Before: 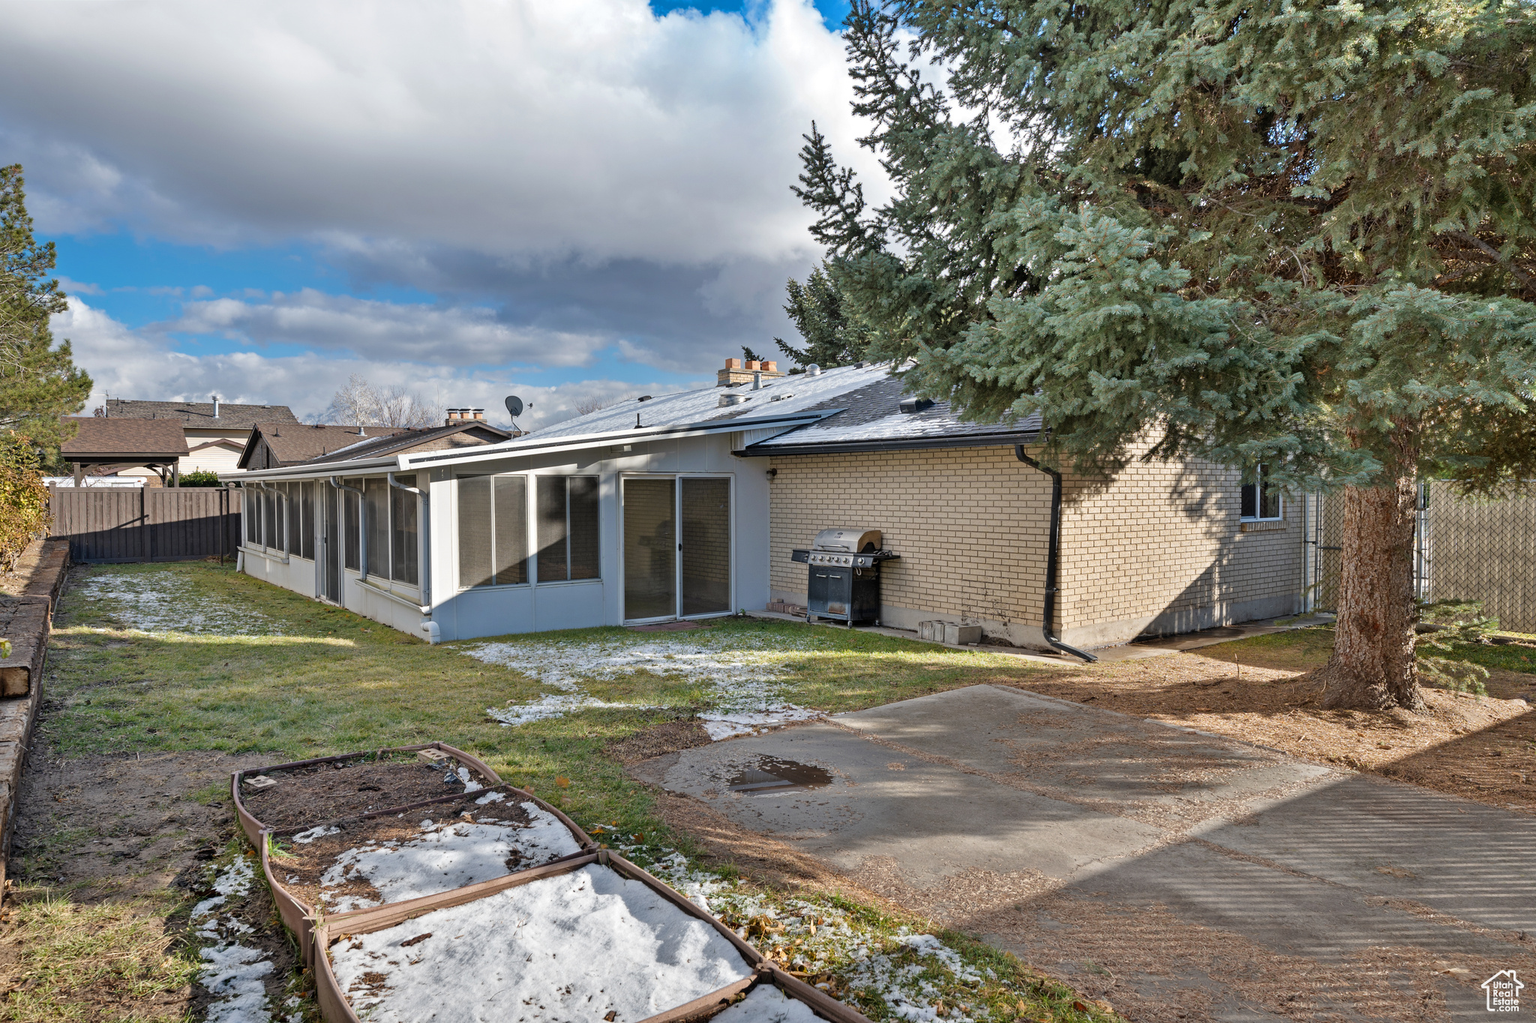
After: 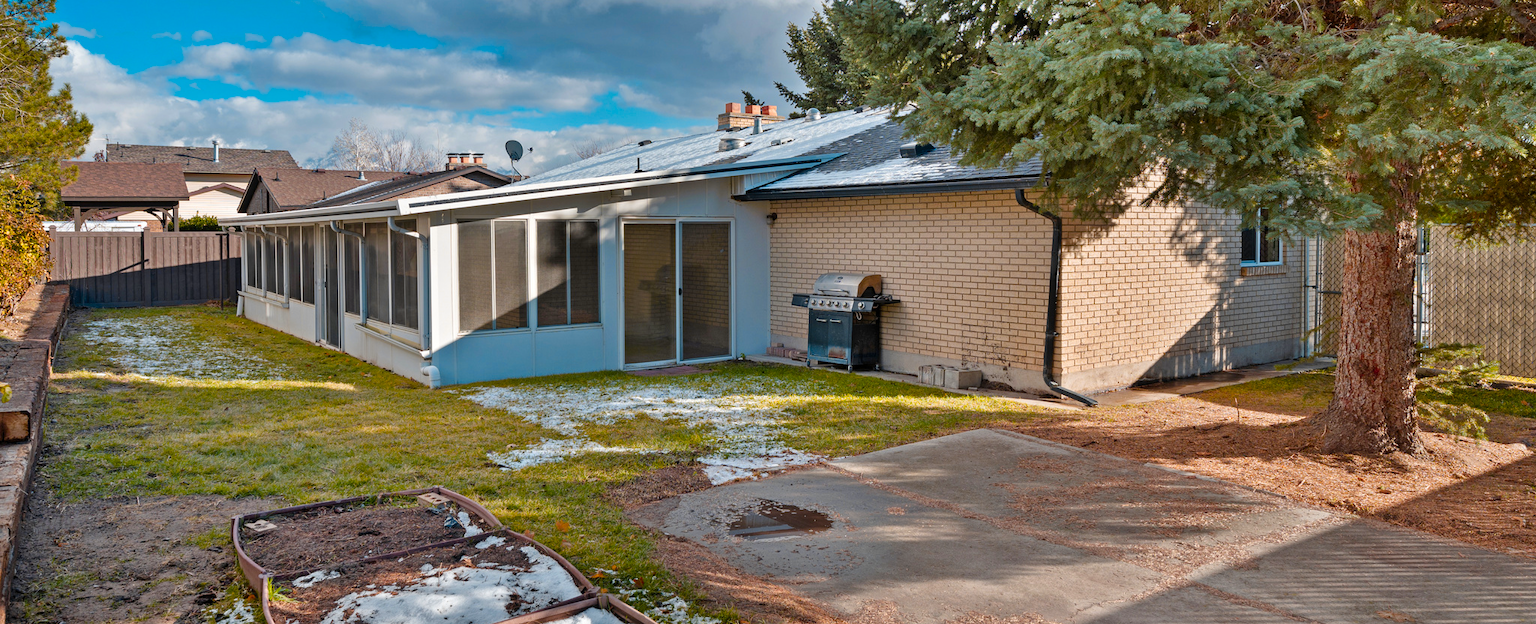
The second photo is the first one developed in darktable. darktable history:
color balance rgb: perceptual saturation grading › global saturation 37.298%, perceptual saturation grading › shadows 36.055%, hue shift -13.04°
crop and rotate: top 25.01%, bottom 13.941%
